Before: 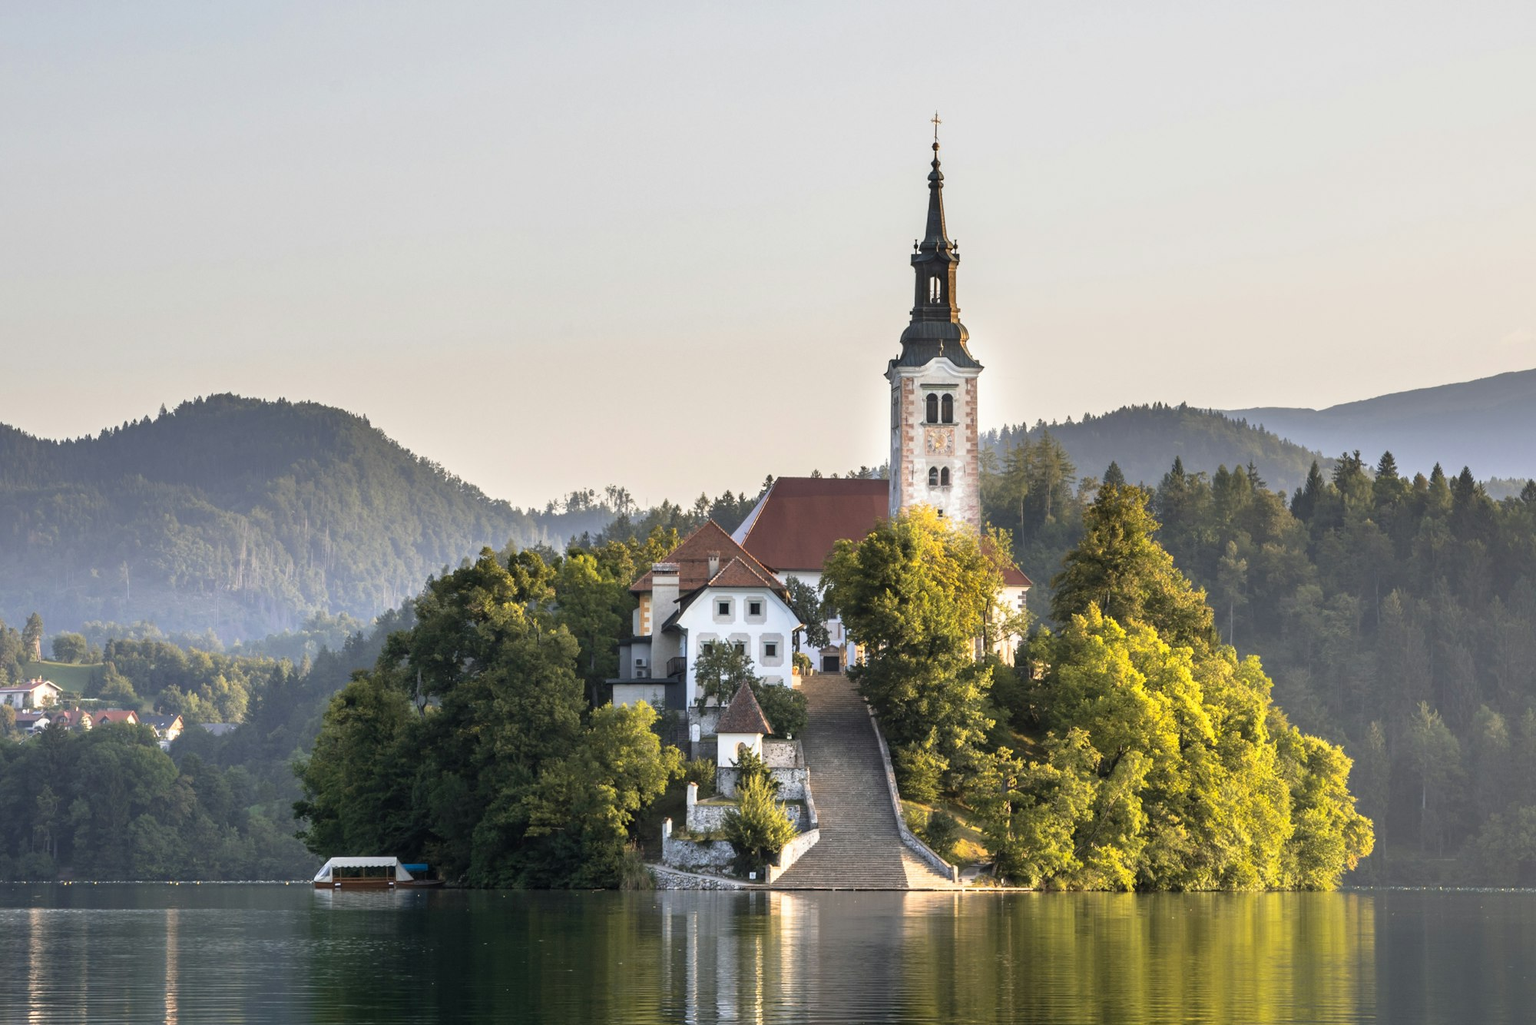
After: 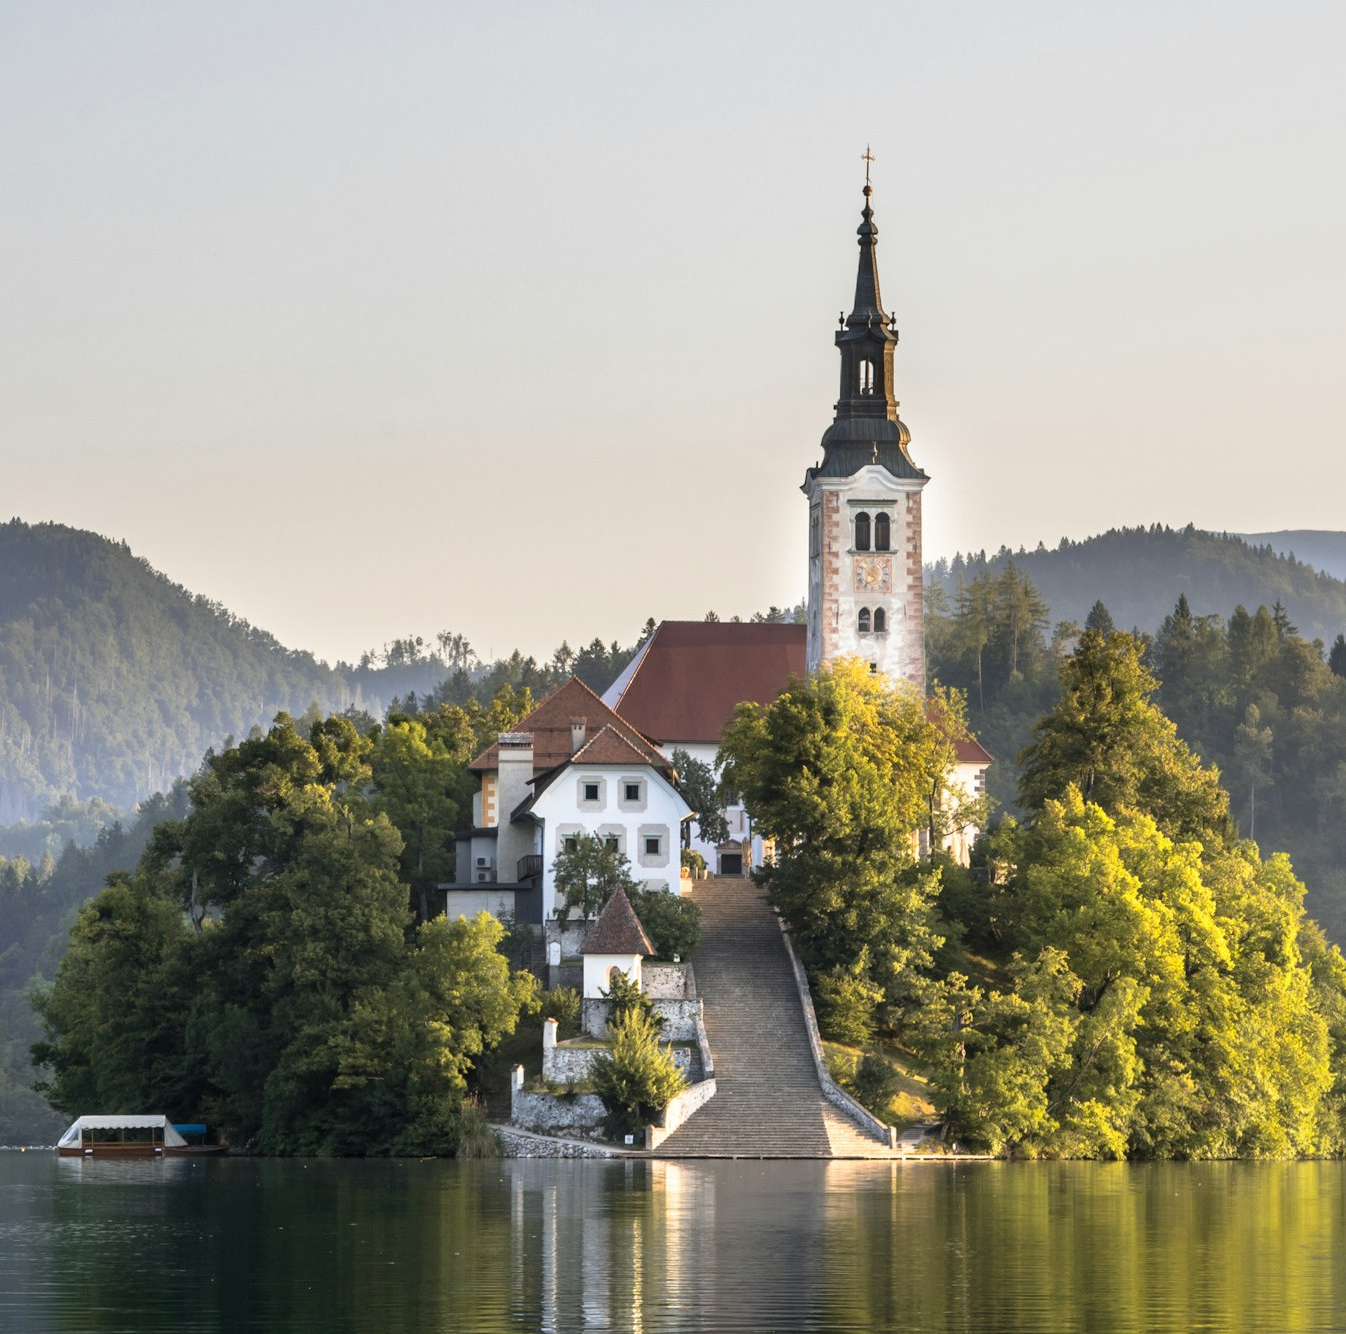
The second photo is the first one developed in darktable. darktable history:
crop and rotate: left 17.572%, right 15.112%
